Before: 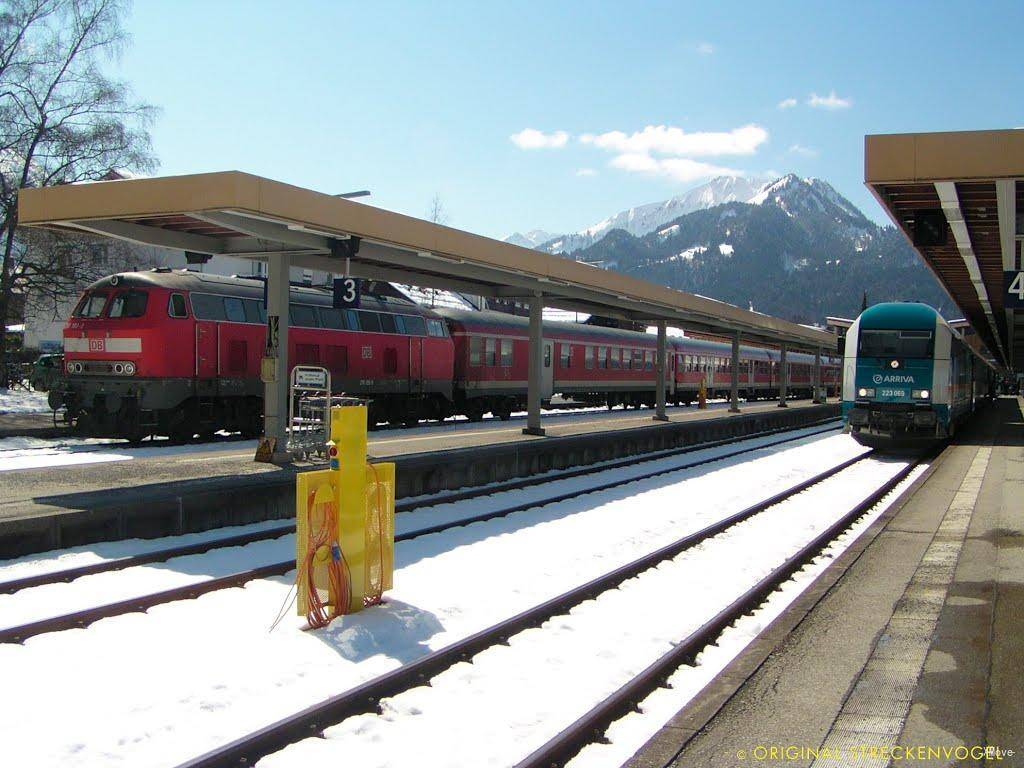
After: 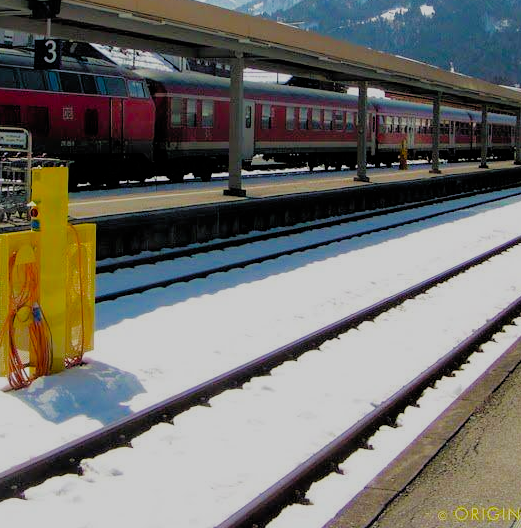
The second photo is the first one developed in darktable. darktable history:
velvia: strength 9.25%
crop and rotate: left 29.237%, top 31.152%, right 19.807%
filmic rgb: black relative exposure -4.4 EV, white relative exposure 5 EV, threshold 3 EV, hardness 2.23, latitude 40.06%, contrast 1.15, highlights saturation mix 10%, shadows ↔ highlights balance 1.04%, preserve chrominance RGB euclidean norm (legacy), color science v4 (2020), enable highlight reconstruction true
